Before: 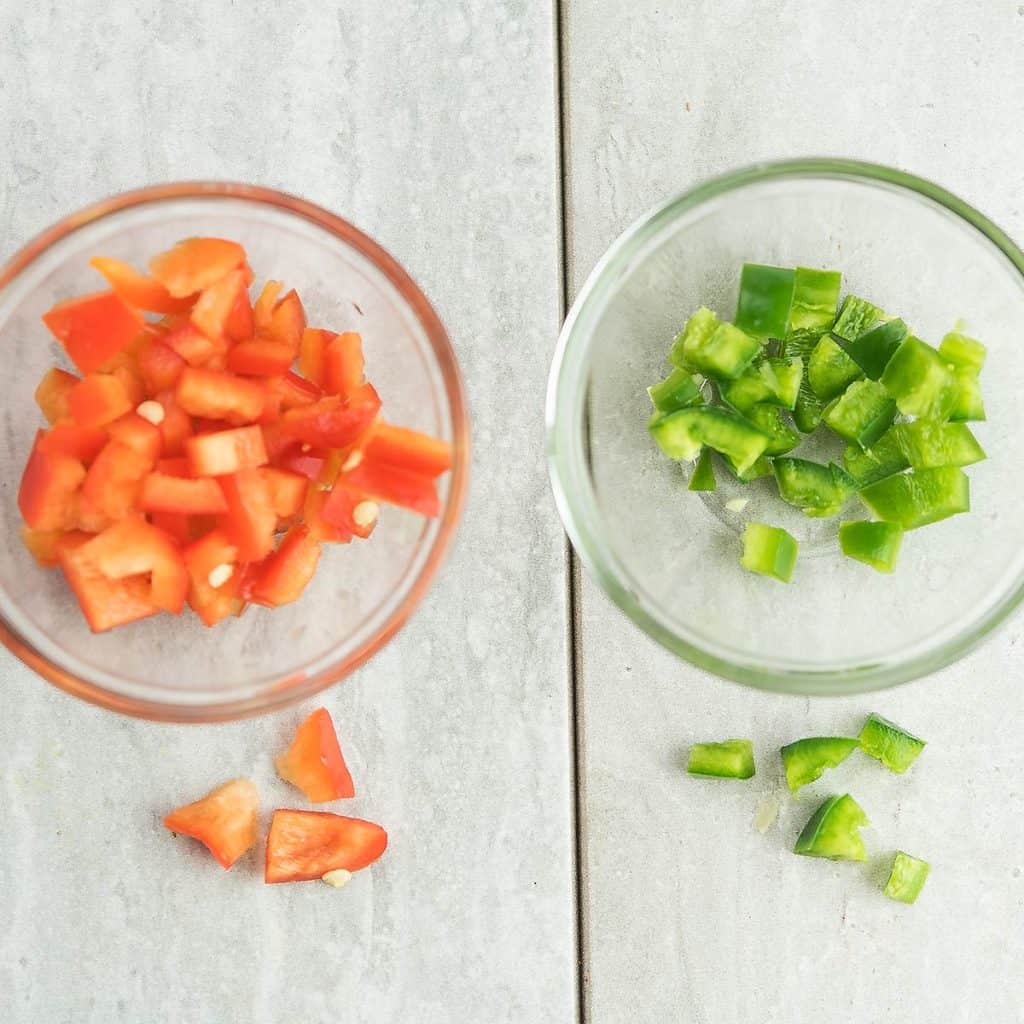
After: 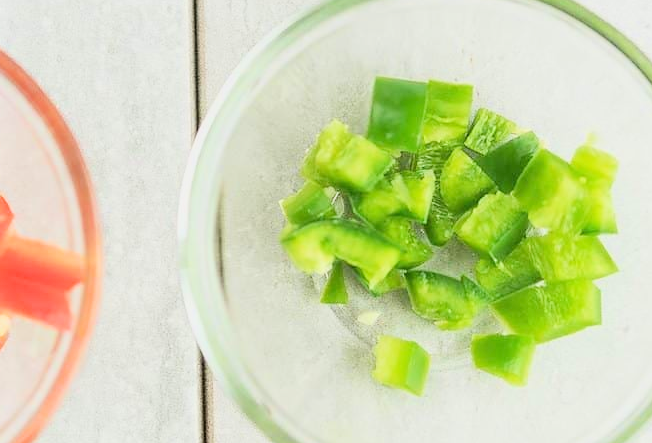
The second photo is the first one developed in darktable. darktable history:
crop: left 36.005%, top 18.293%, right 0.31%, bottom 38.444%
filmic rgb: black relative exposure -7.65 EV, white relative exposure 4.56 EV, hardness 3.61, color science v6 (2022)
exposure: black level correction 0, exposure 1 EV, compensate exposure bias true, compensate highlight preservation false
